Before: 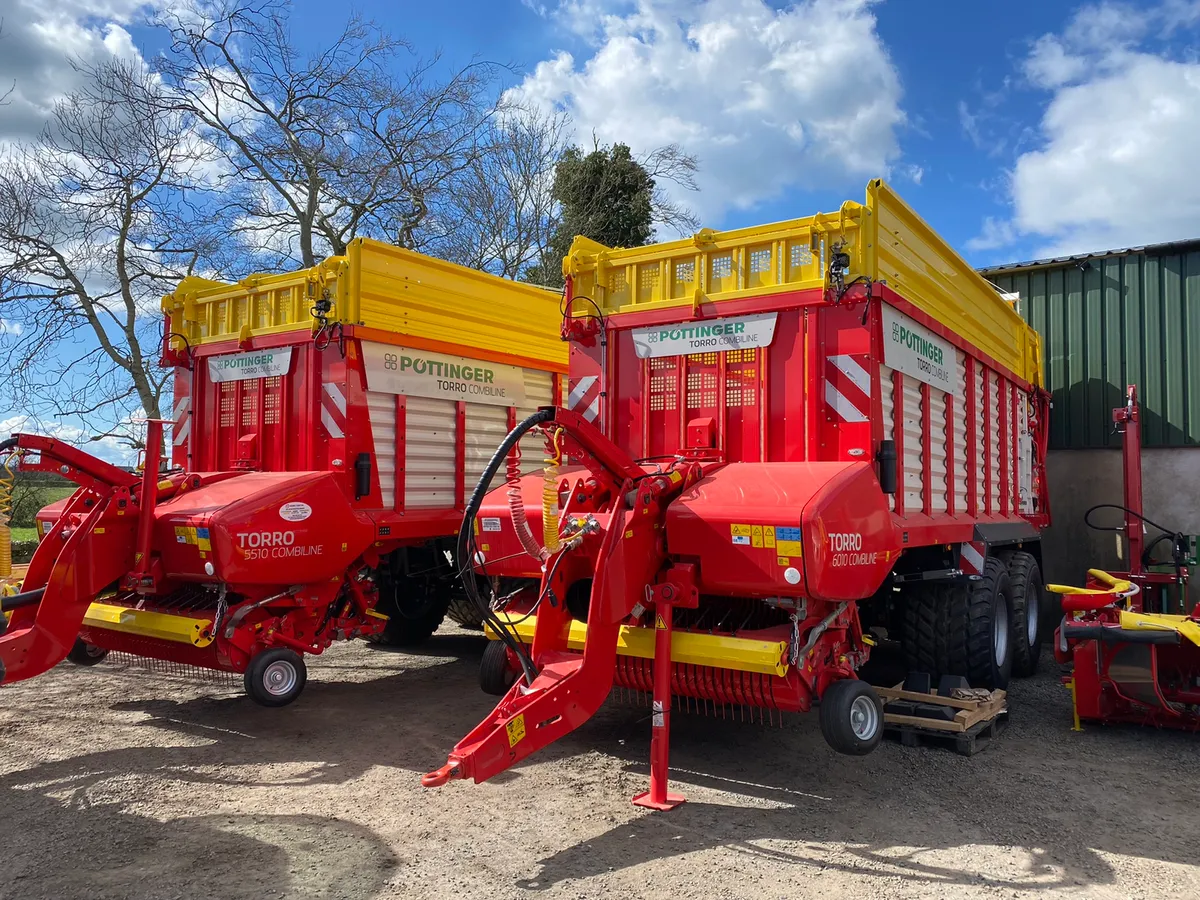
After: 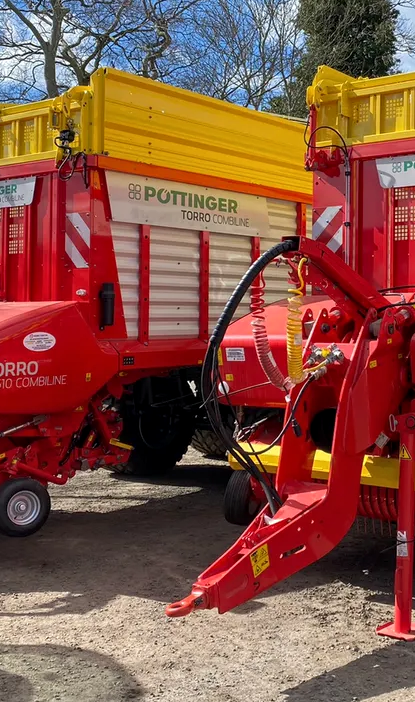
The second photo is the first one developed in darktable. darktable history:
crop and rotate: left 21.392%, top 18.941%, right 43.96%, bottom 2.989%
local contrast: highlights 101%, shadows 100%, detail 119%, midtone range 0.2
